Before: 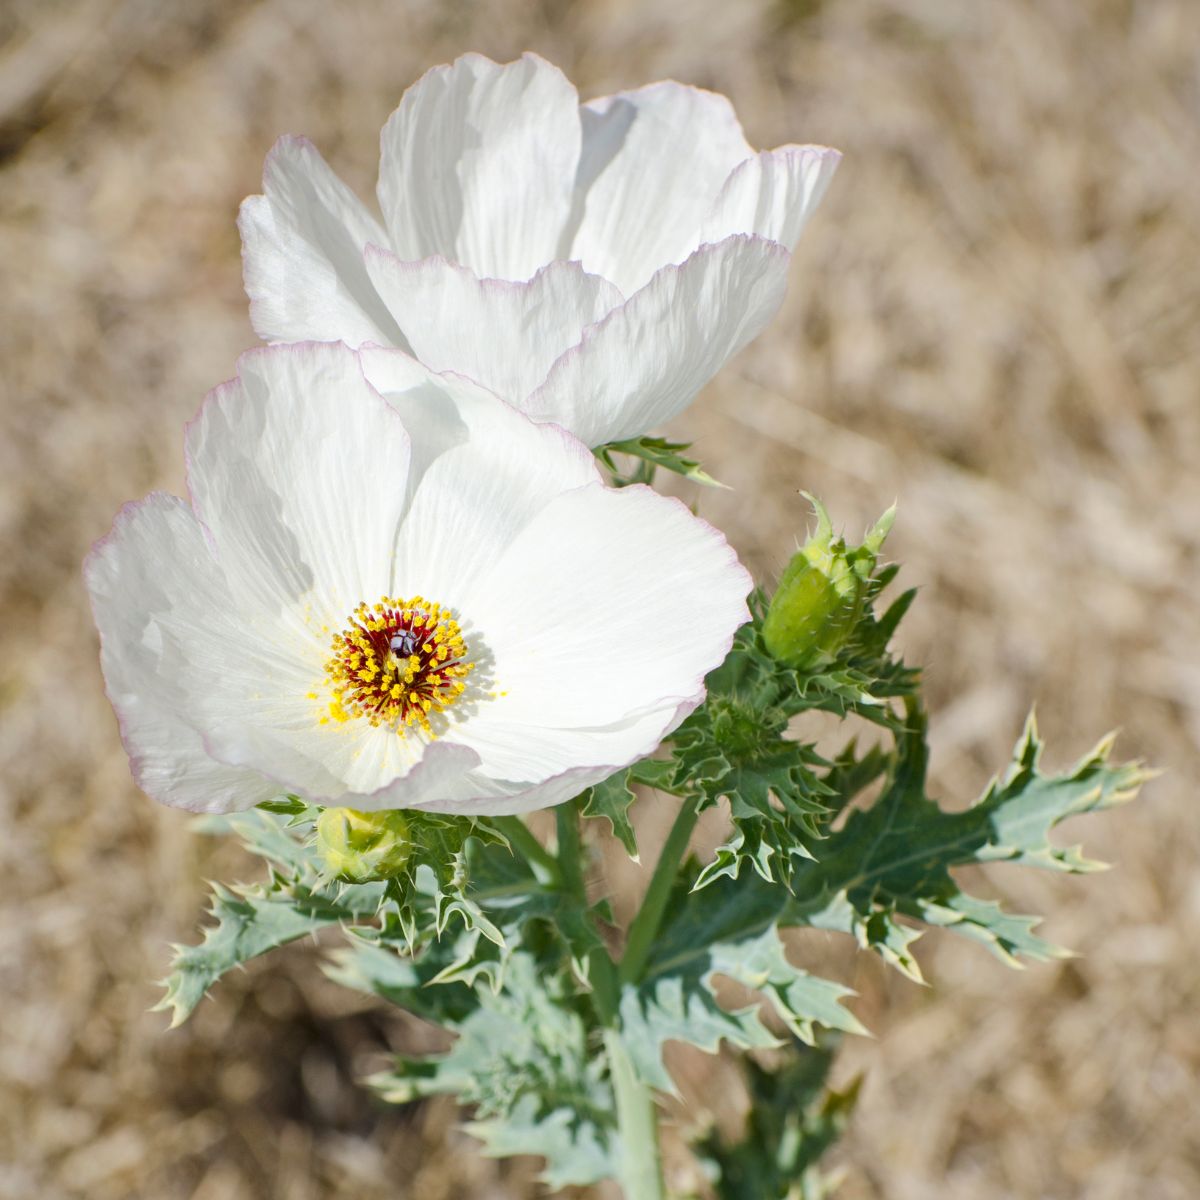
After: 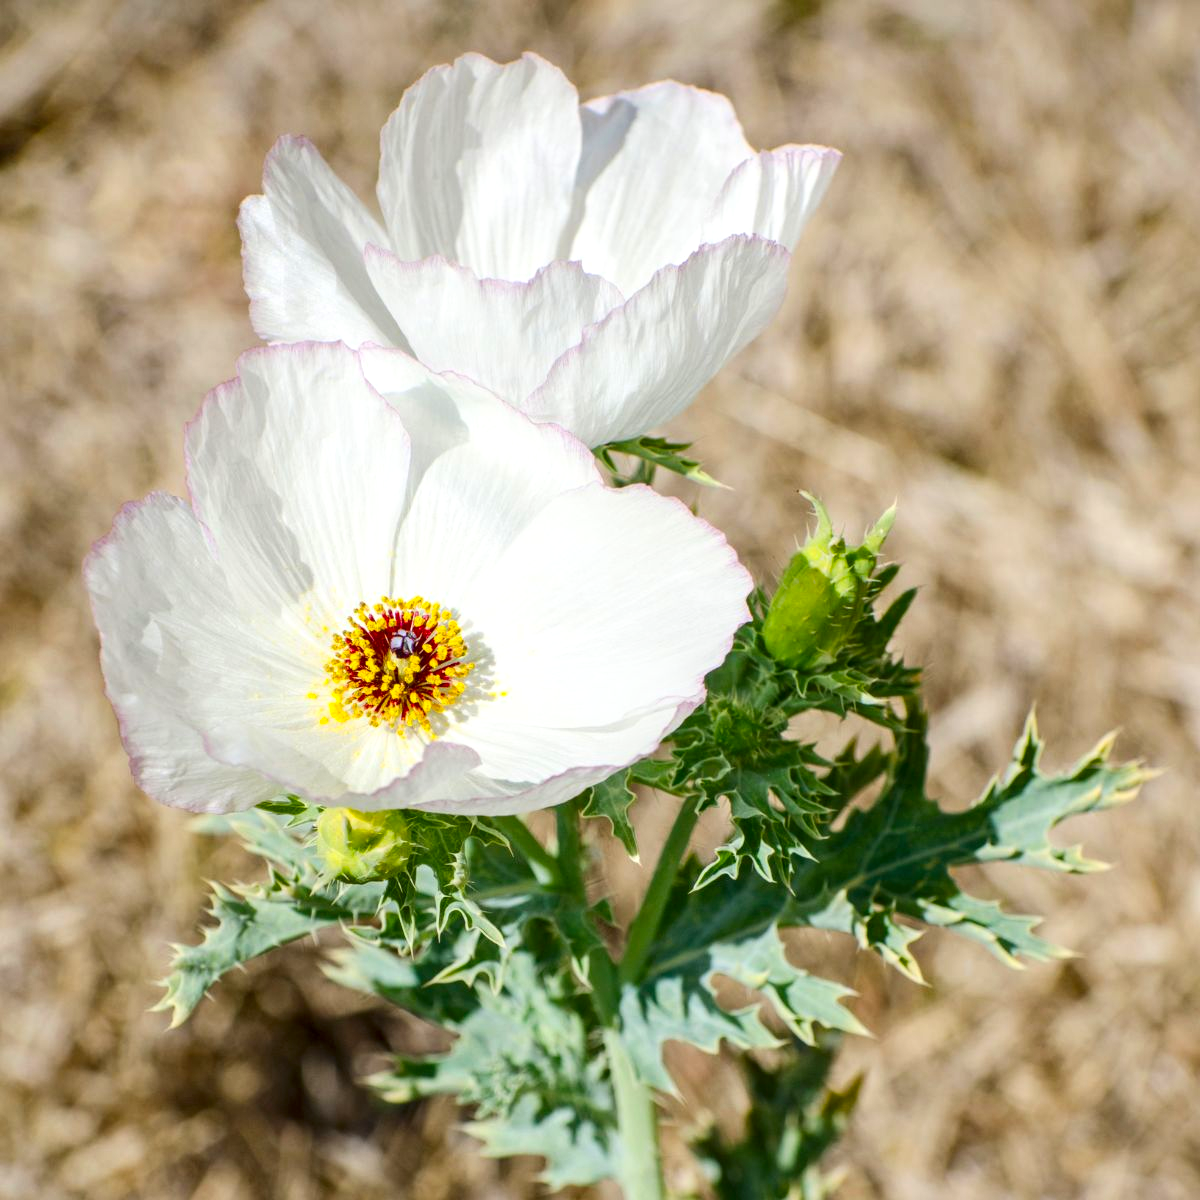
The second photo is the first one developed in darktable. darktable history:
local contrast: on, module defaults
contrast brightness saturation: contrast 0.16, saturation 0.32
